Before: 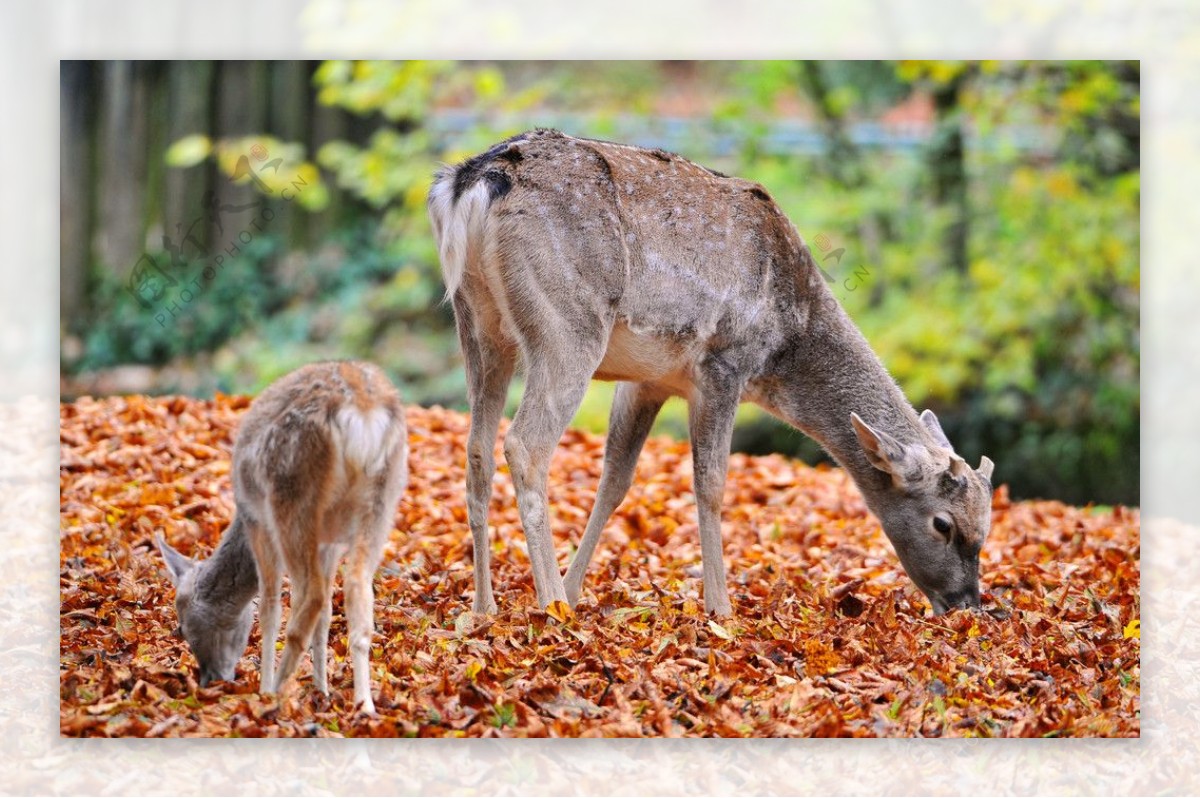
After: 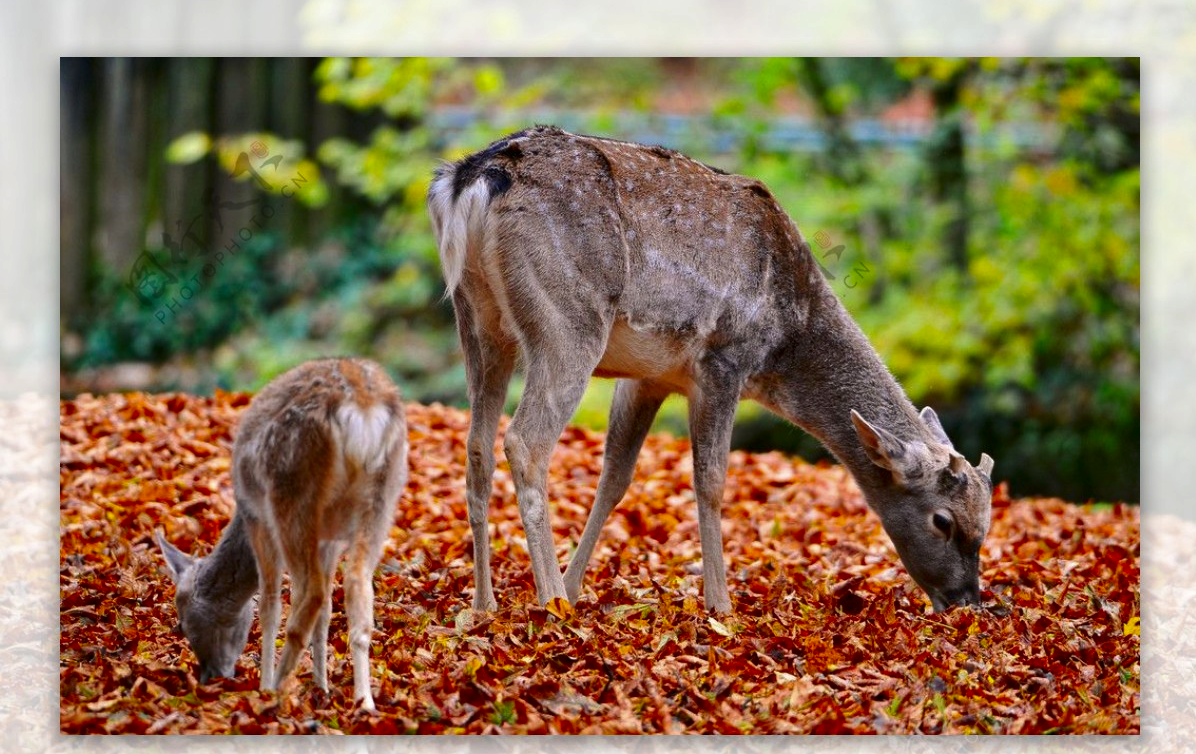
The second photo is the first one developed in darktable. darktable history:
crop: top 0.448%, right 0.264%, bottom 5.045%
contrast brightness saturation: brightness -0.25, saturation 0.2
